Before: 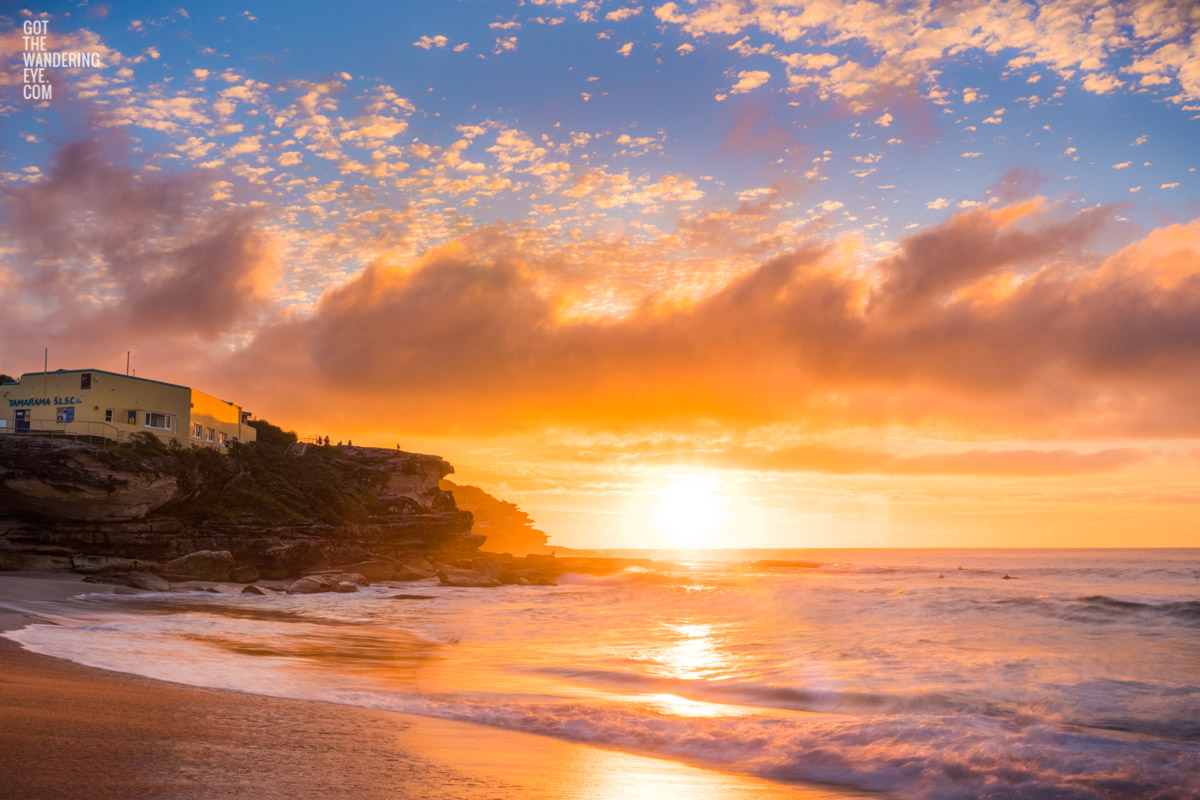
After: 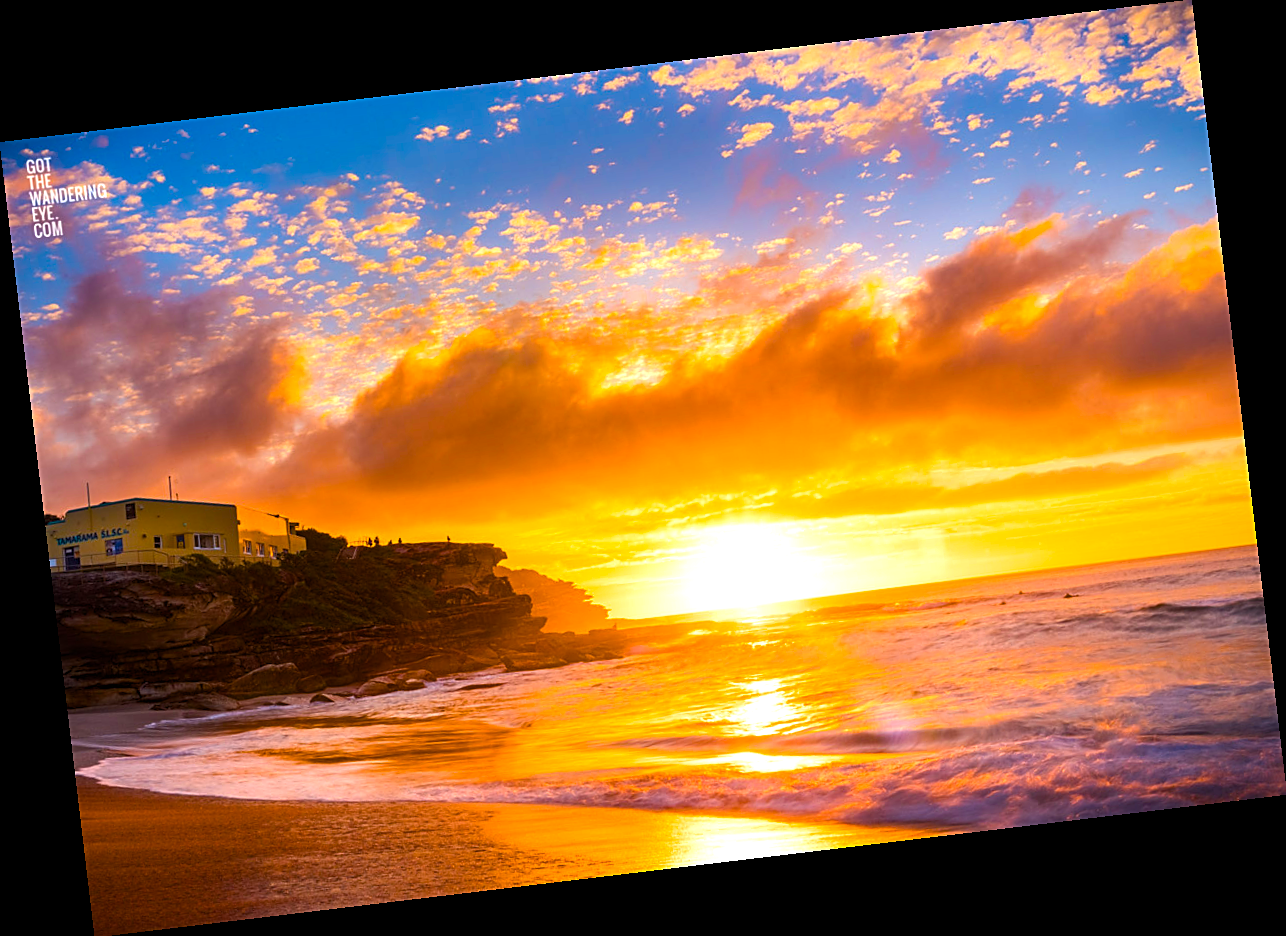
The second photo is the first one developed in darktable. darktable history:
sharpen: on, module defaults
rotate and perspective: rotation -6.83°, automatic cropping off
color balance rgb: linear chroma grading › global chroma 9%, perceptual saturation grading › global saturation 36%, perceptual saturation grading › shadows 35%, perceptual brilliance grading › global brilliance 15%, perceptual brilliance grading › shadows -35%, global vibrance 15%
